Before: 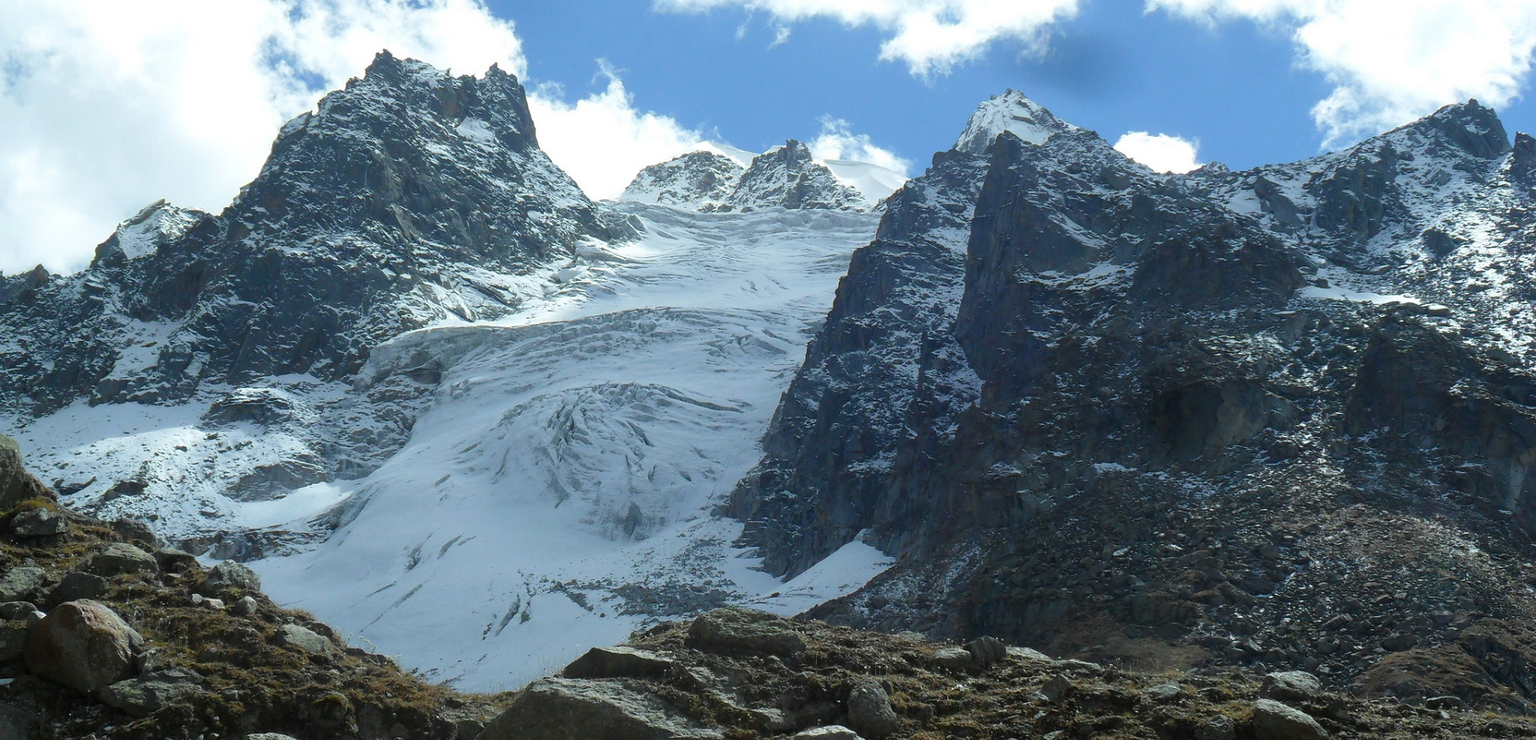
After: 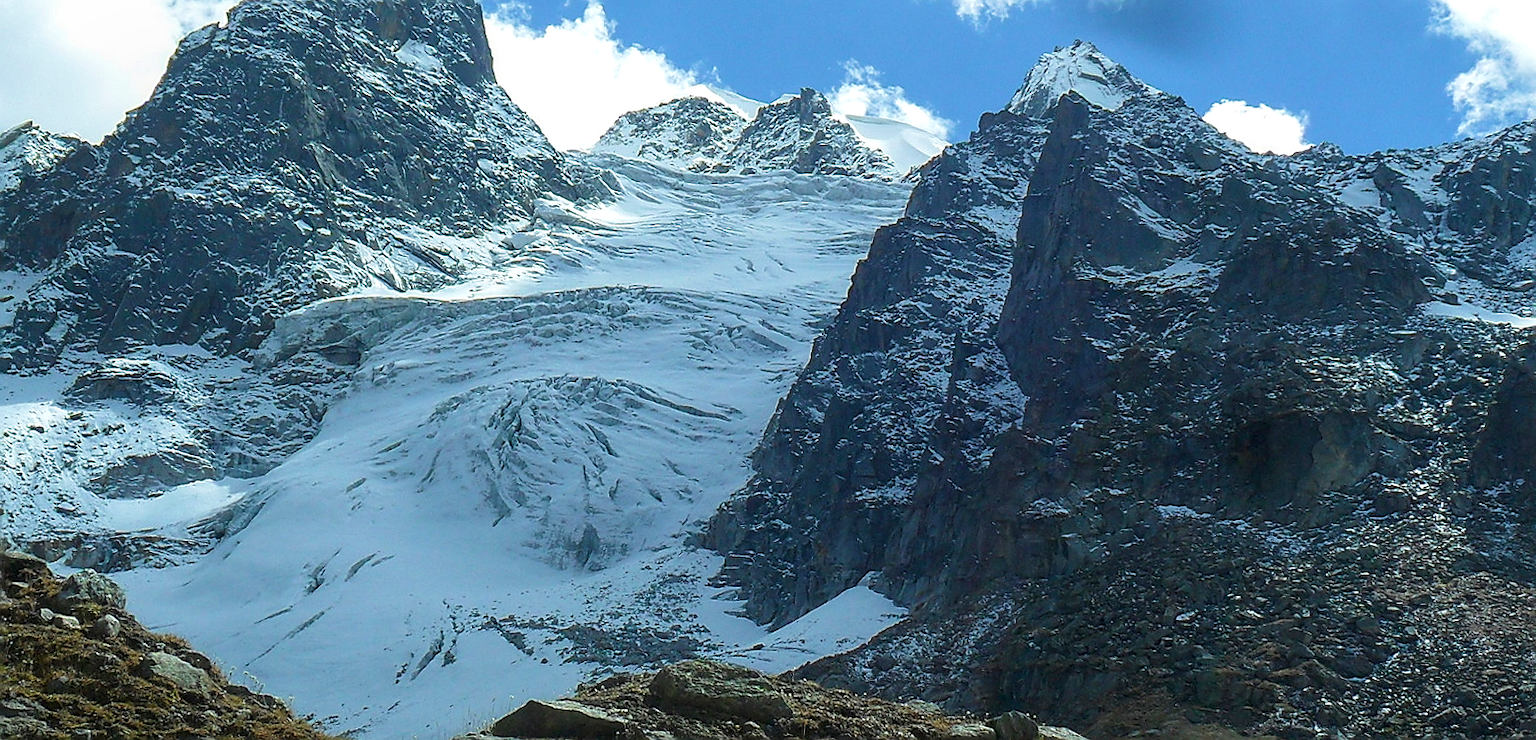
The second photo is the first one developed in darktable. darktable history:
velvia: strength 44.82%
crop and rotate: angle -2.97°, left 5.382%, top 5.193%, right 4.76%, bottom 4.766%
local contrast: on, module defaults
sharpen: radius 1.365, amount 1.25, threshold 0.664
